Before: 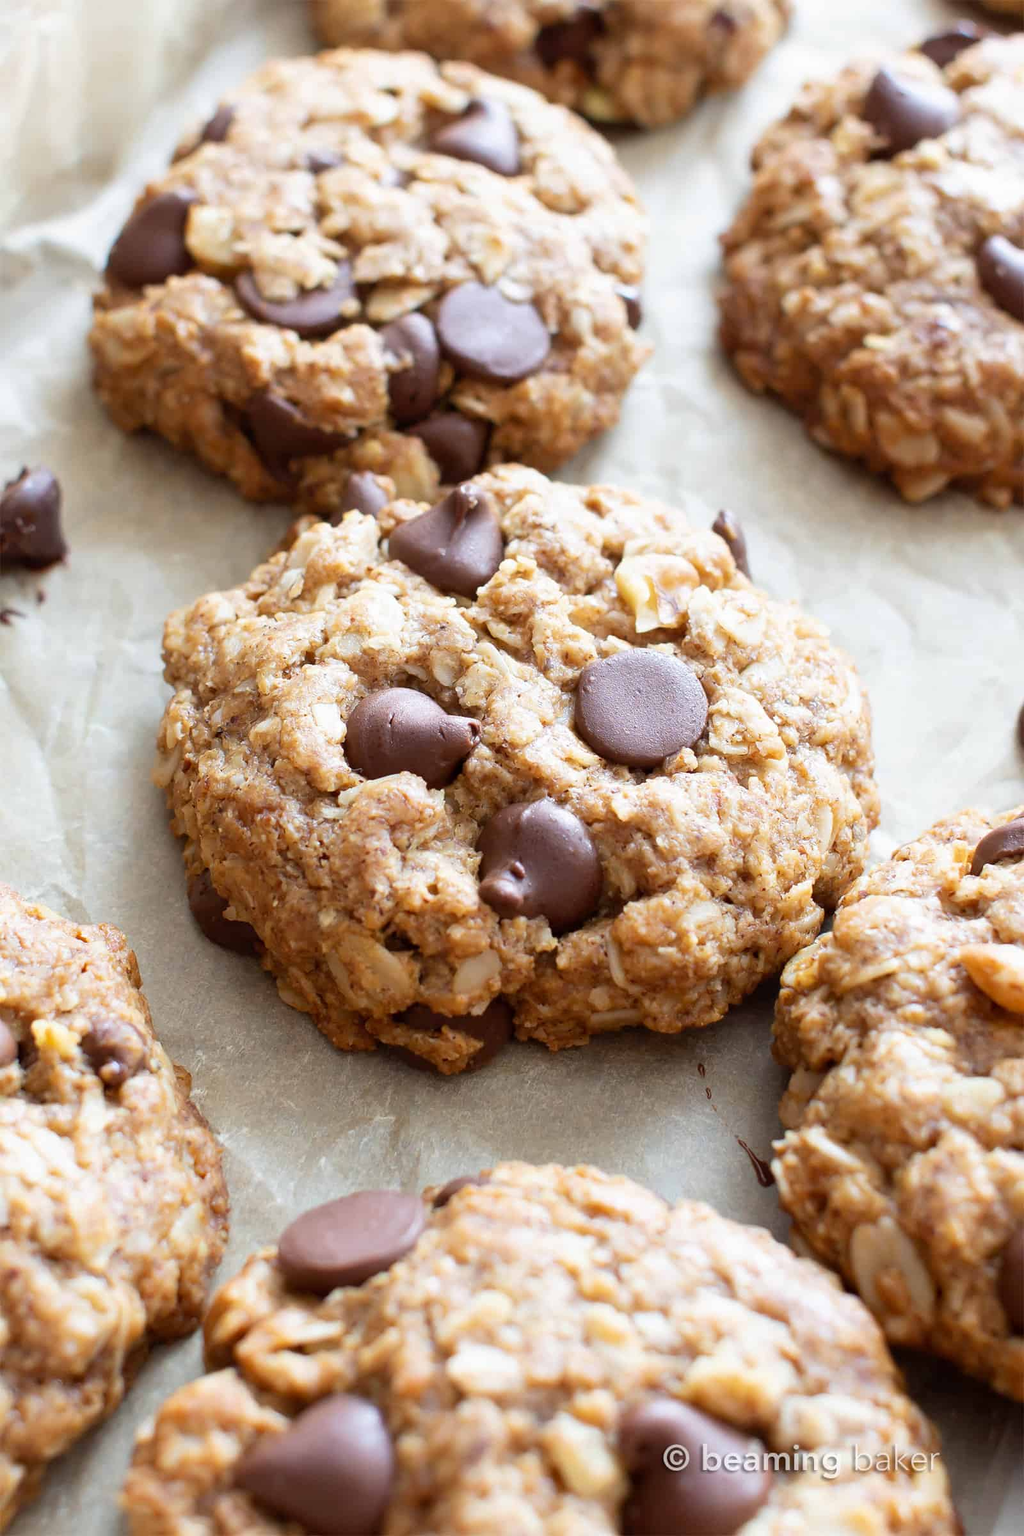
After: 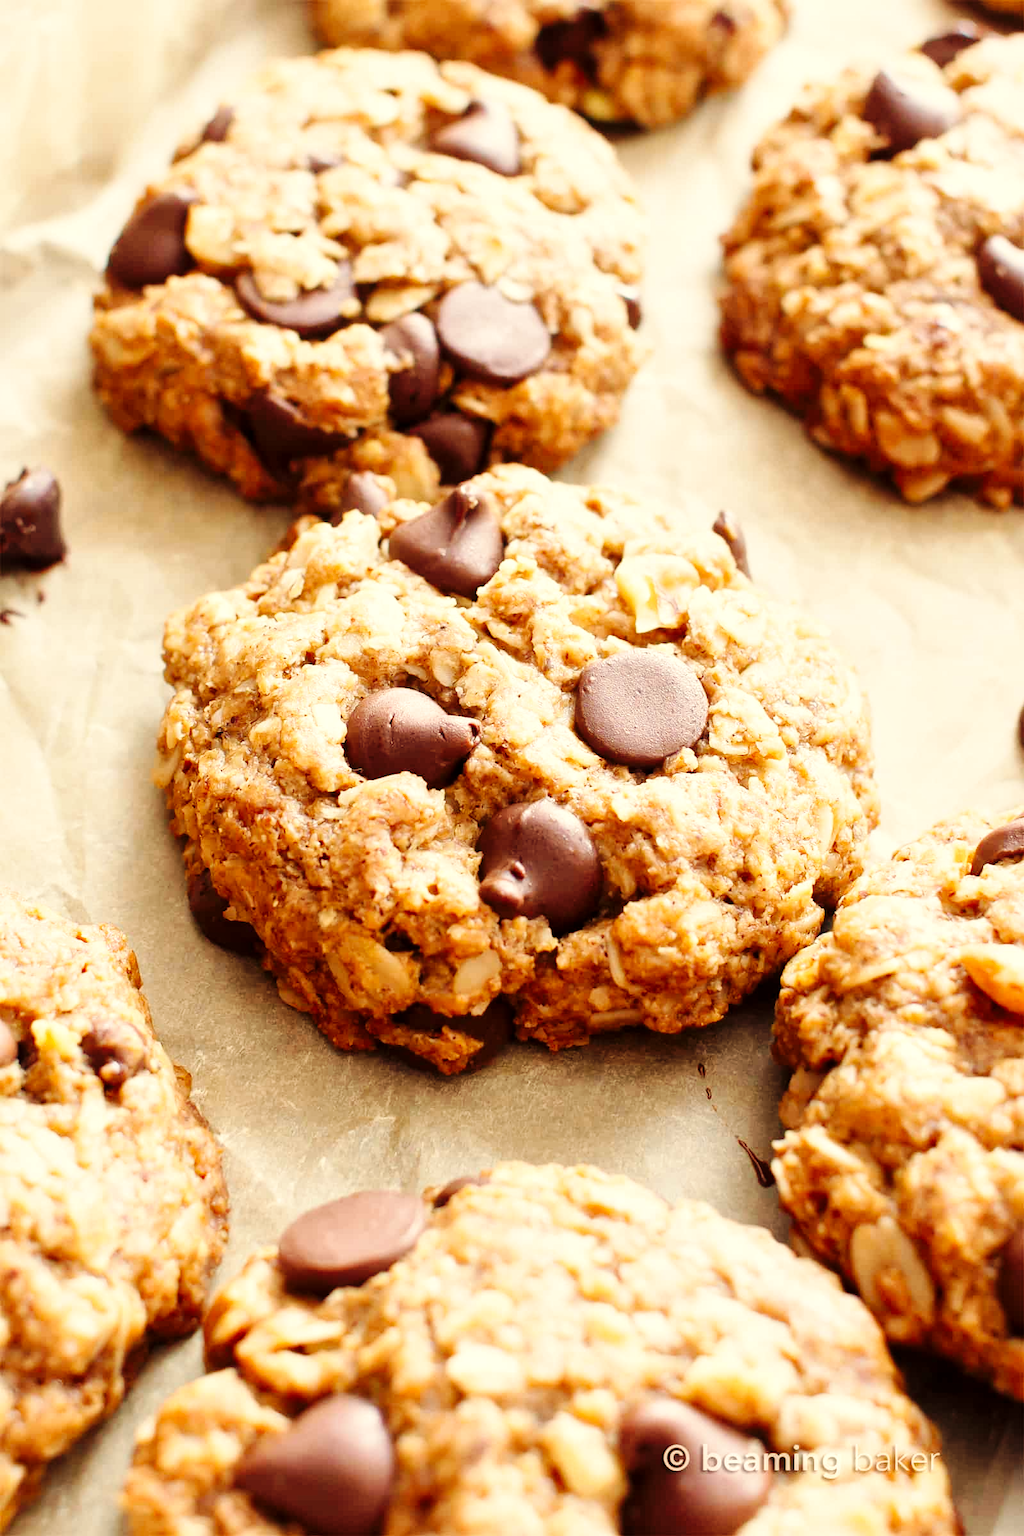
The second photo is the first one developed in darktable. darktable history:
base curve: curves: ch0 [(0, 0) (0.036, 0.025) (0.121, 0.166) (0.206, 0.329) (0.605, 0.79) (1, 1)], preserve colors none
white balance: red 1.138, green 0.996, blue 0.812
local contrast: mode bilateral grid, contrast 20, coarseness 50, detail 120%, midtone range 0.2
